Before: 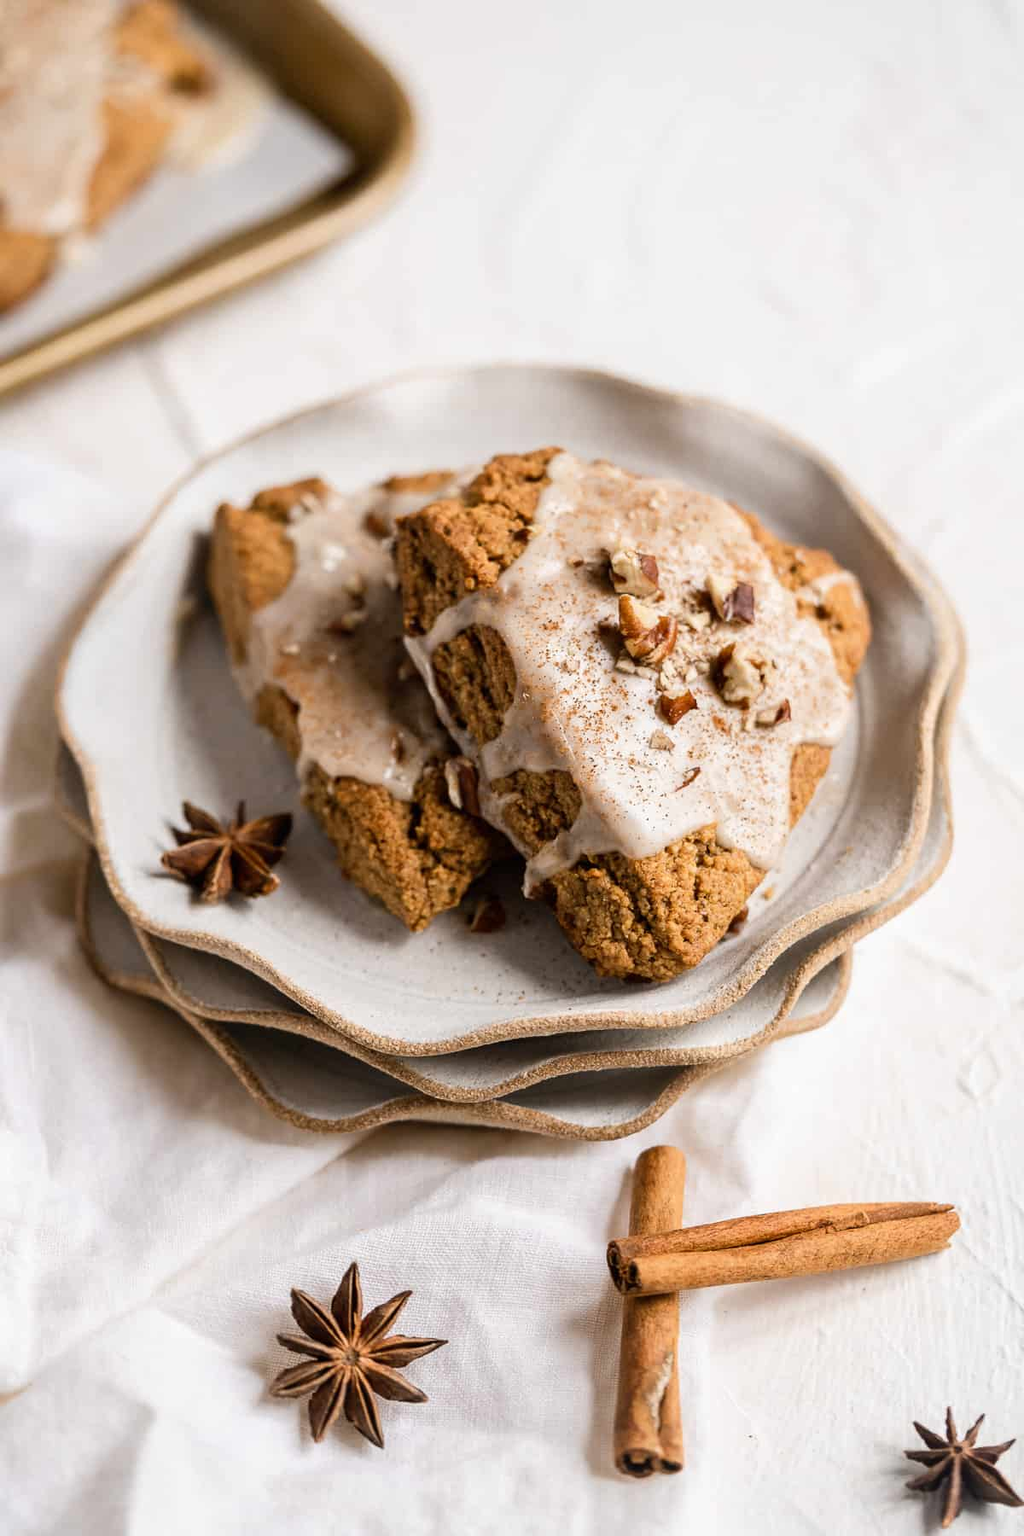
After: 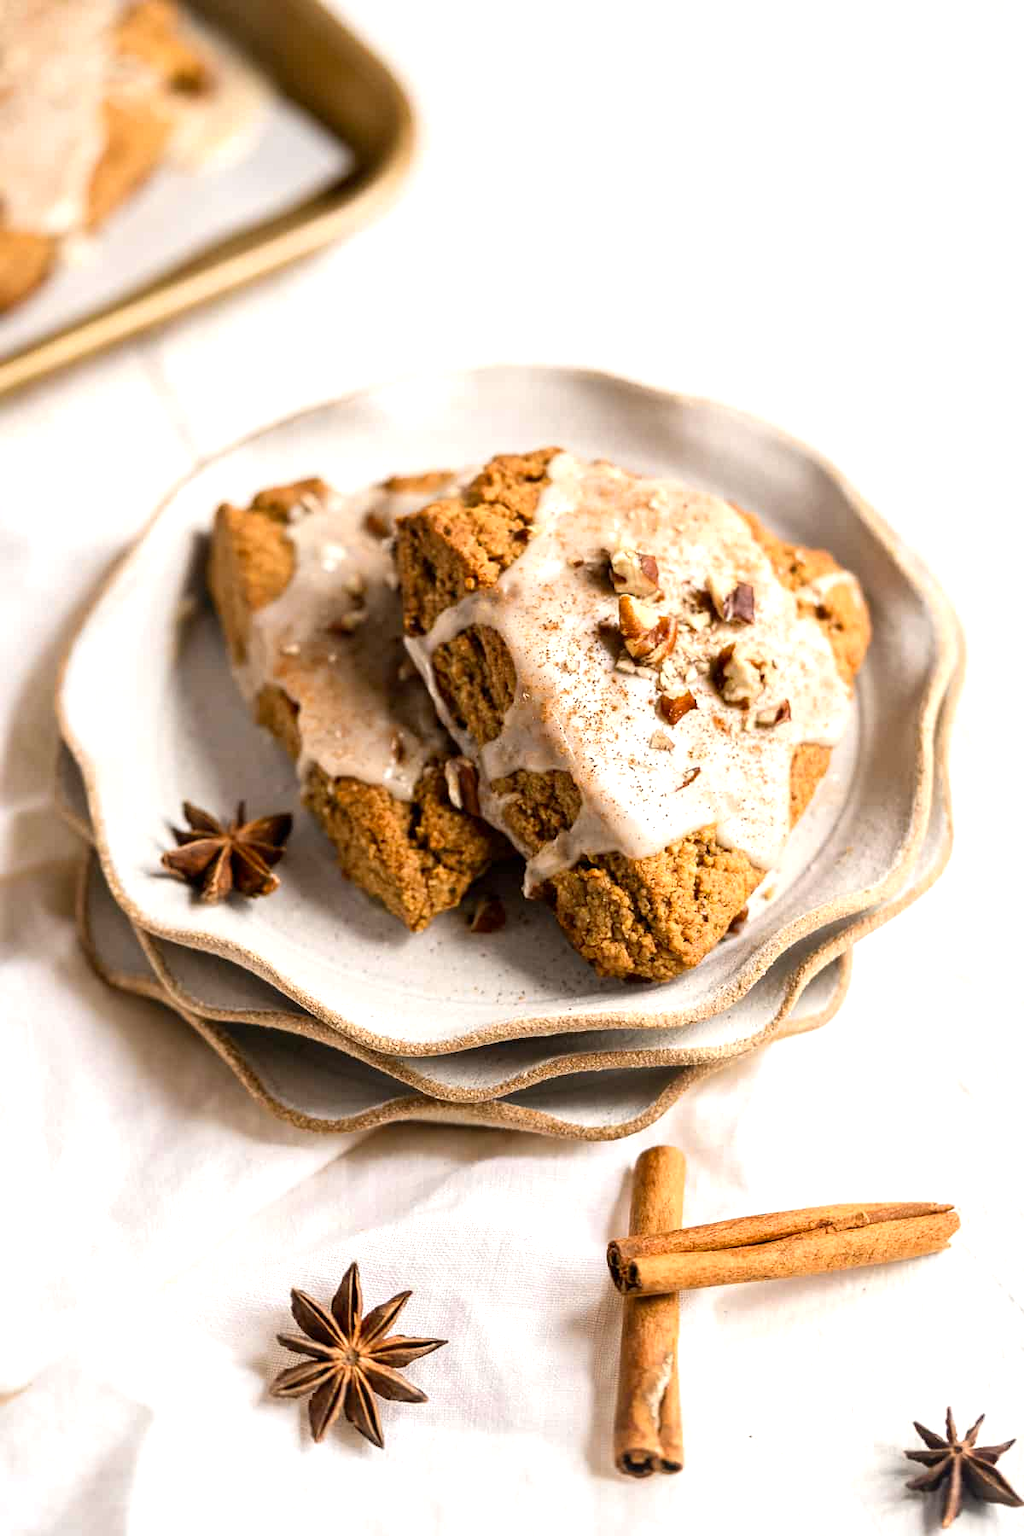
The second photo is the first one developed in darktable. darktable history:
exposure: black level correction 0.001, exposure 0.5 EV, compensate exposure bias true, compensate highlight preservation false
color correction: highlights a* 0.816, highlights b* 2.78, saturation 1.1
